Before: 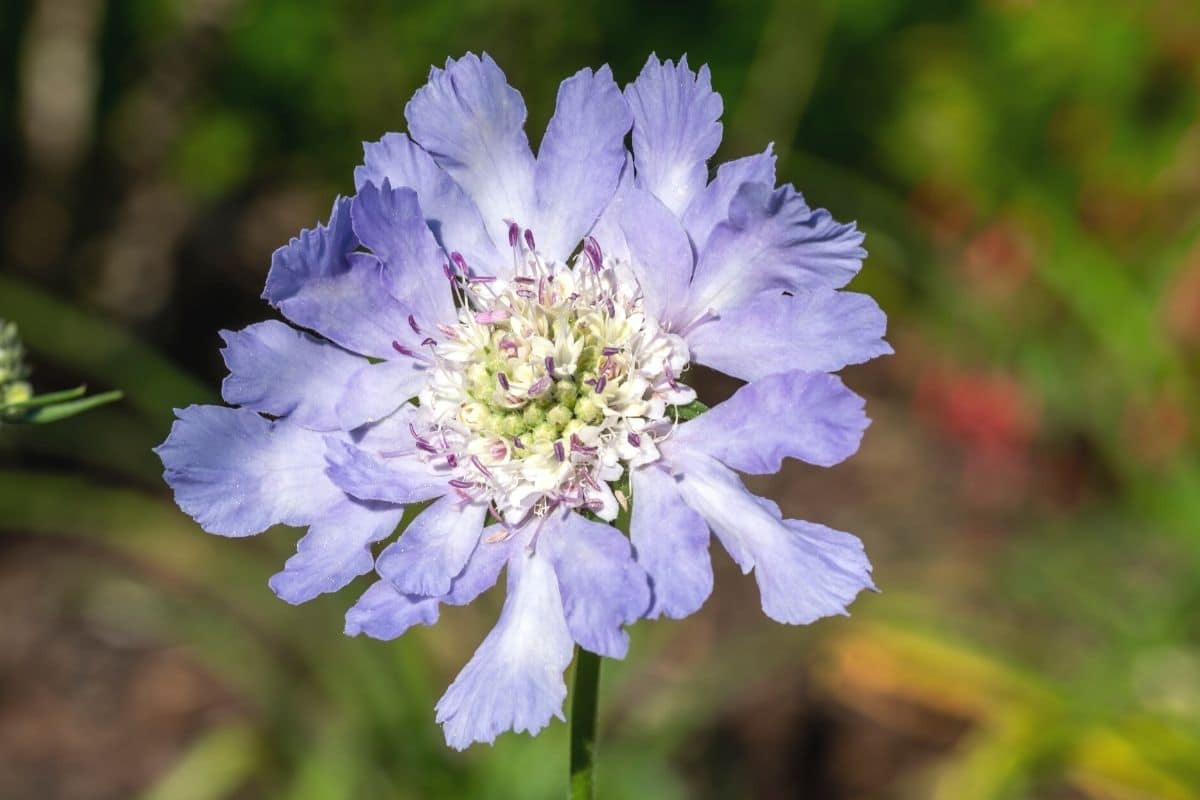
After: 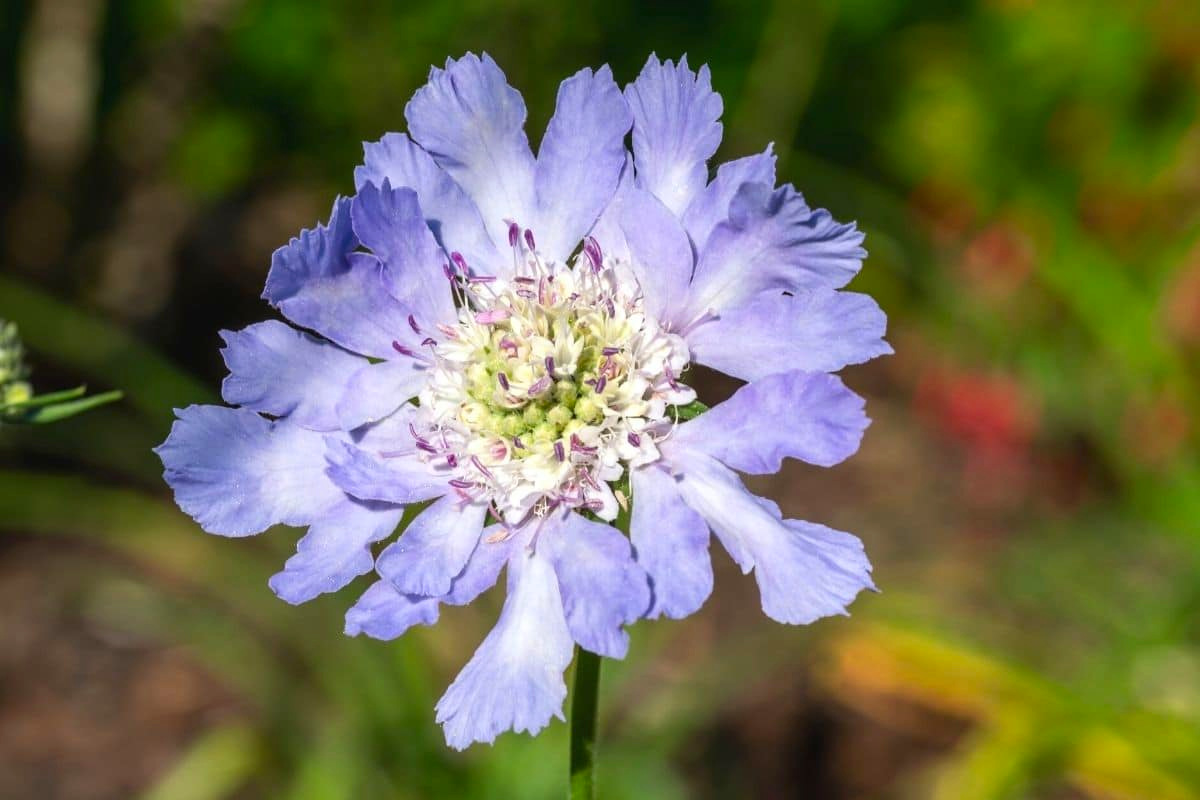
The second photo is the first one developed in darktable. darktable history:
contrast brightness saturation: contrast 0.084, saturation 0.198
